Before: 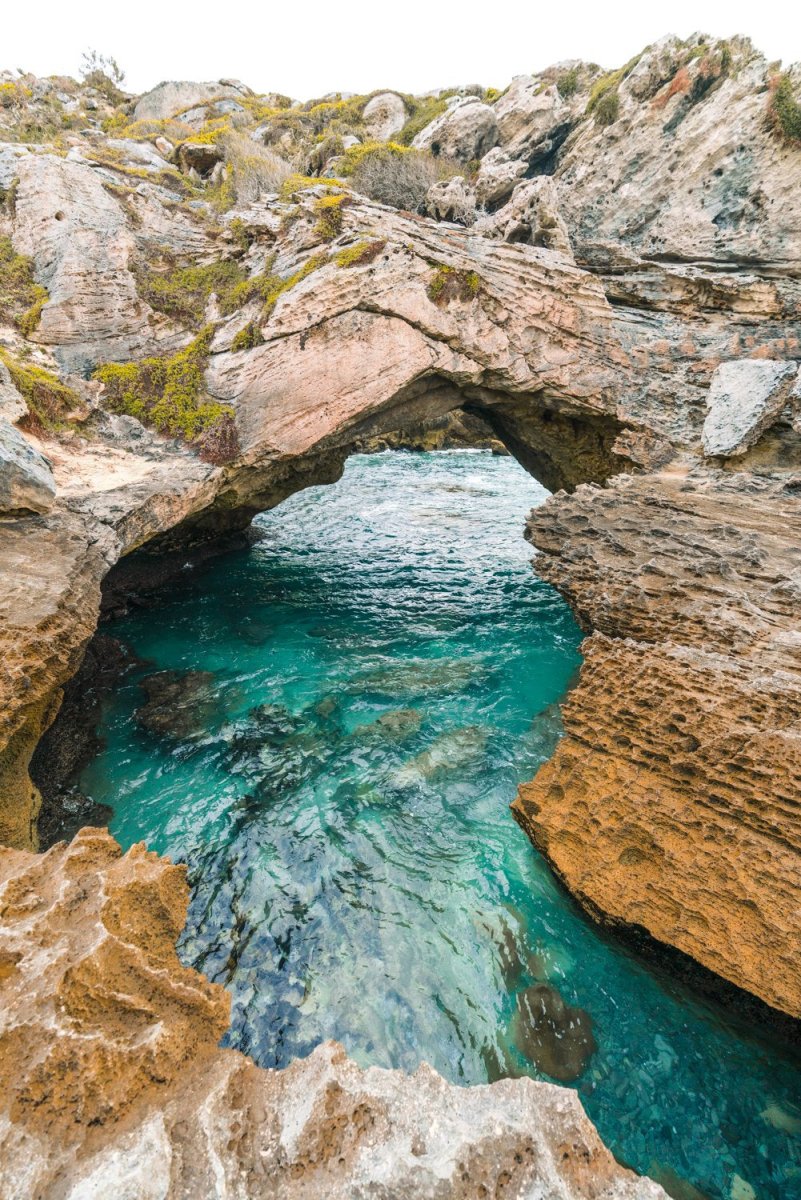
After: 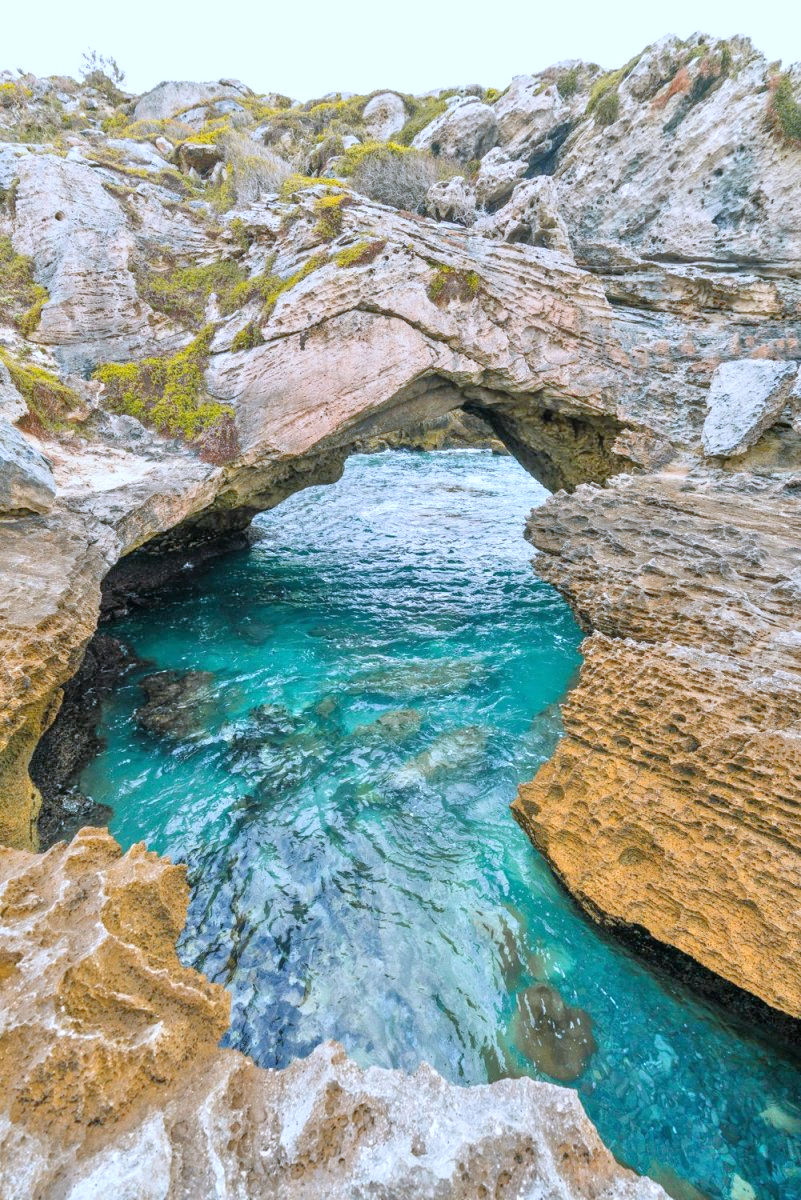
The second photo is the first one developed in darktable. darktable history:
tone equalizer: -7 EV 0.15 EV, -6 EV 0.6 EV, -5 EV 1.15 EV, -4 EV 1.33 EV, -3 EV 1.15 EV, -2 EV 0.6 EV, -1 EV 0.15 EV, mask exposure compensation -0.5 EV
white balance: red 0.926, green 1.003, blue 1.133
